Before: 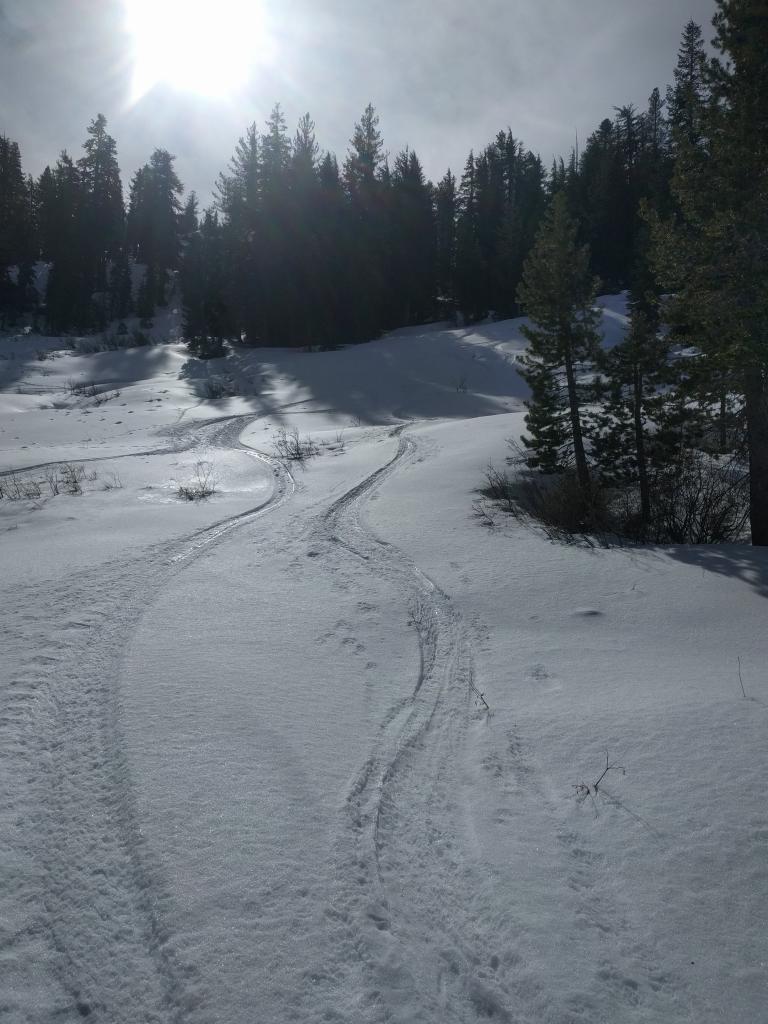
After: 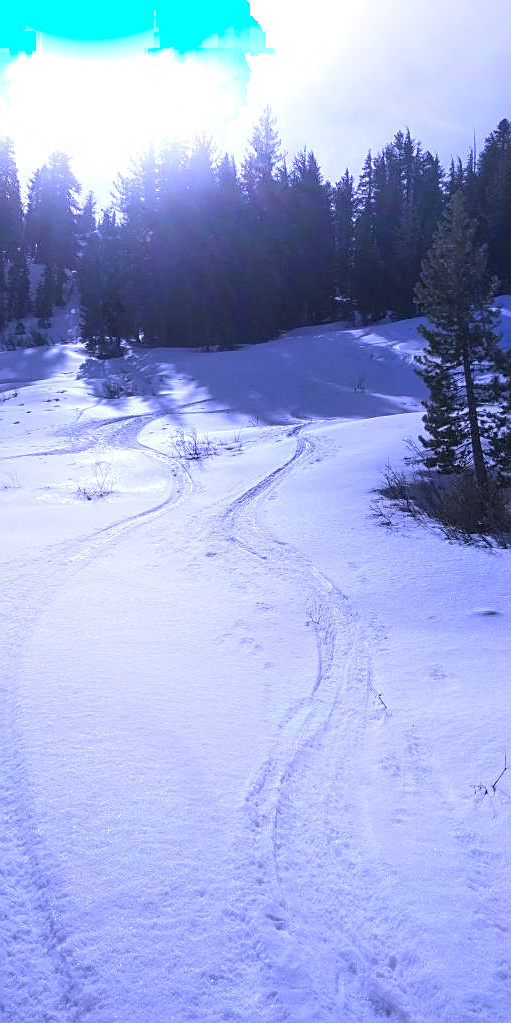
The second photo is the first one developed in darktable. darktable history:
crop and rotate: left 13.409%, right 19.924%
exposure: black level correction 0, exposure 0.7 EV, compensate exposure bias true, compensate highlight preservation false
white balance: red 0.98, blue 1.61
sharpen: on, module defaults
local contrast: detail 110%
shadows and highlights: shadows -54.3, highlights 86.09, soften with gaussian
